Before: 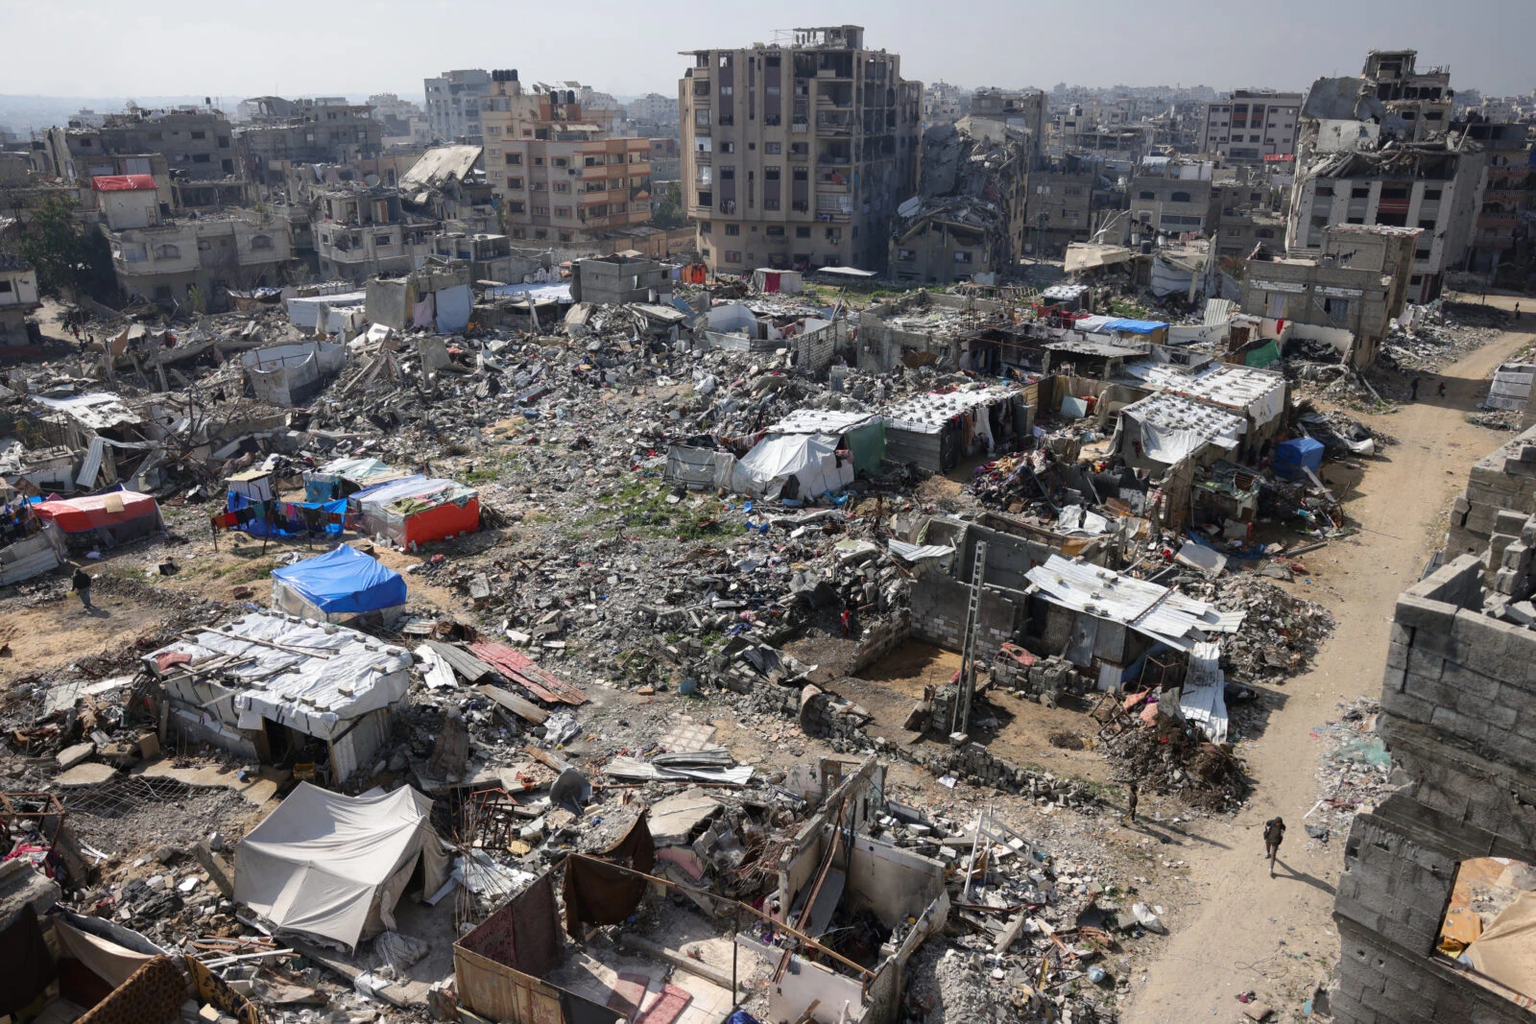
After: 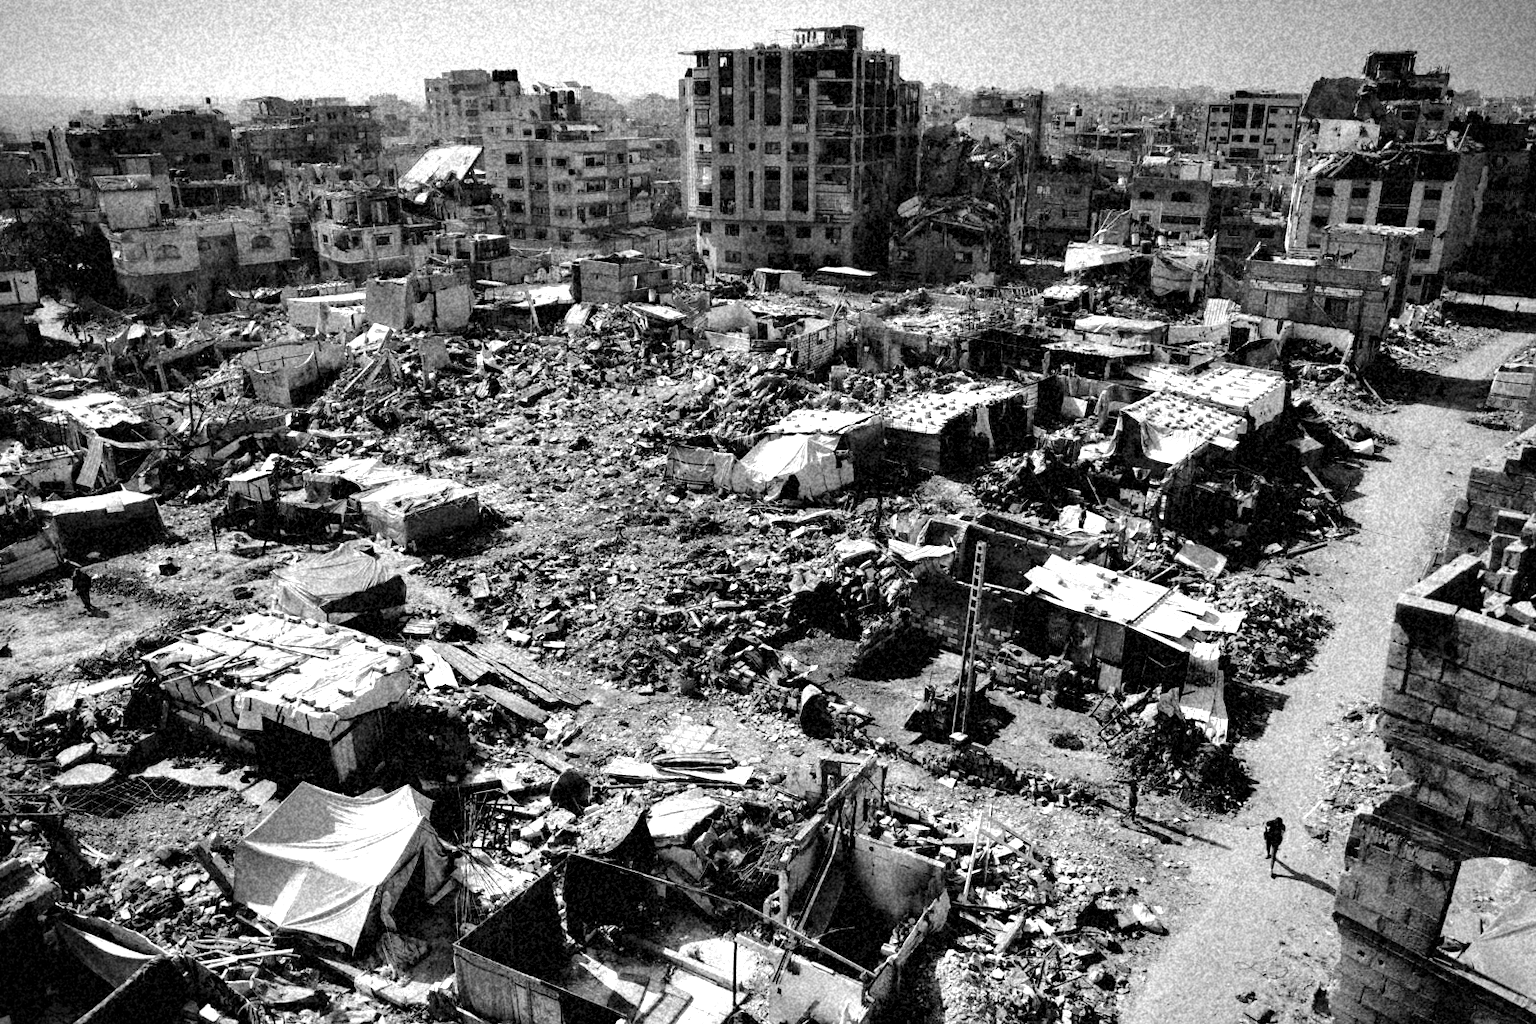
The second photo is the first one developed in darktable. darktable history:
monochrome: a -4.13, b 5.16, size 1
vignetting: unbound false
contrast equalizer: octaves 7, y [[0.627 ×6], [0.563 ×6], [0 ×6], [0 ×6], [0 ×6]]
tone curve: curves: ch0 [(0, 0) (0.004, 0) (0.133, 0.076) (0.325, 0.362) (0.879, 0.885) (1, 1)], color space Lab, linked channels, preserve colors none
grain: coarseness 46.9 ISO, strength 50.21%, mid-tones bias 0%
